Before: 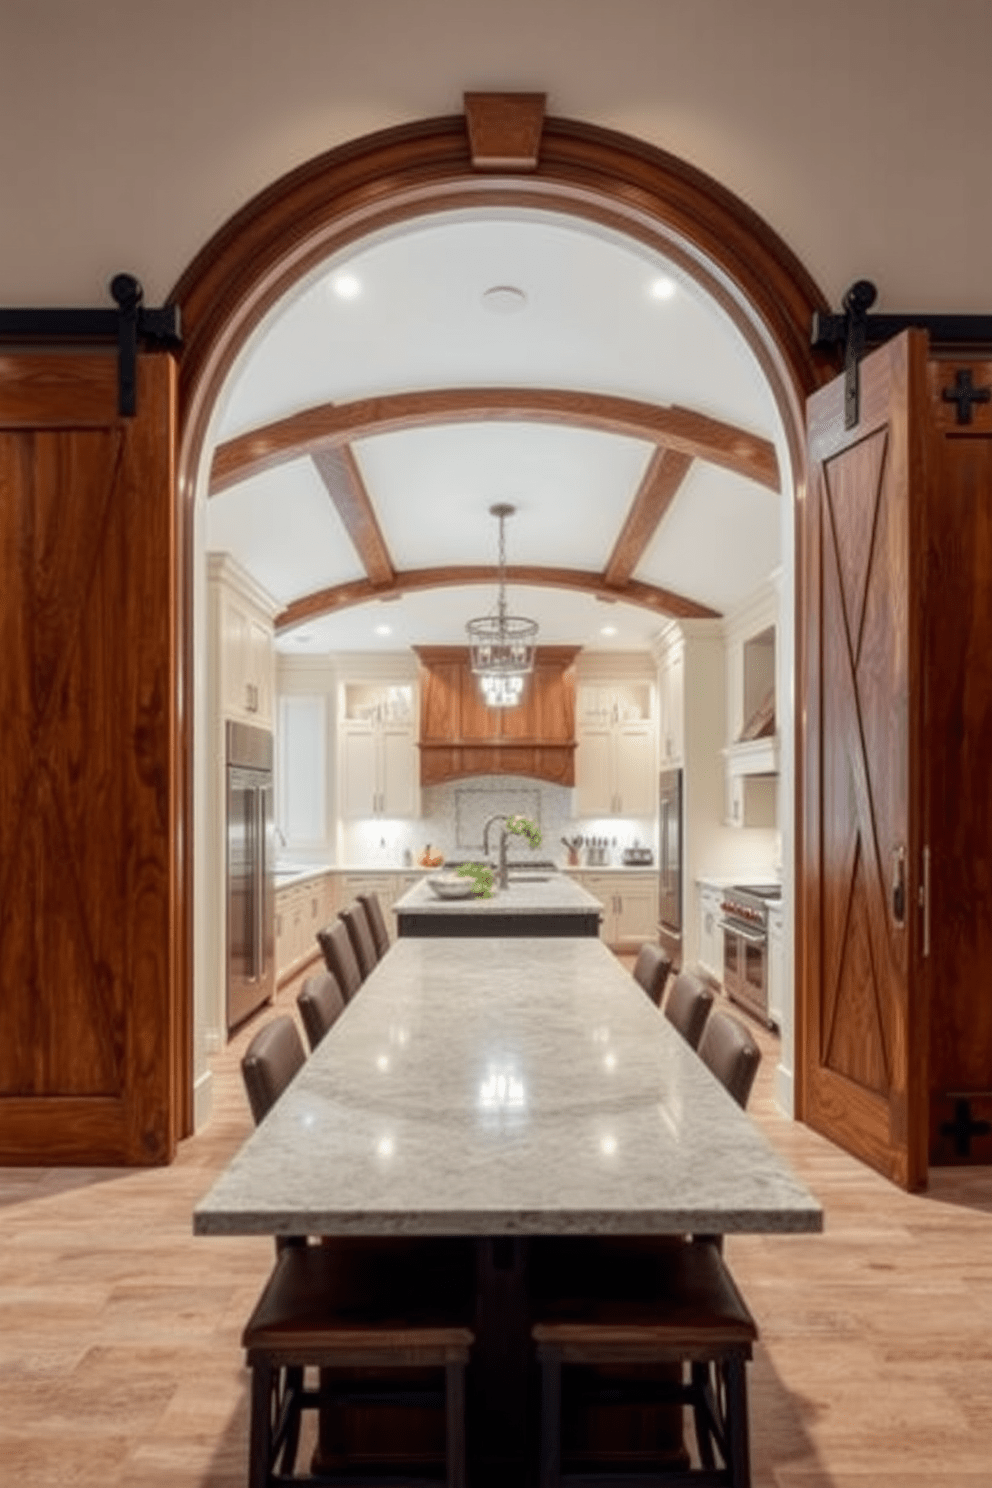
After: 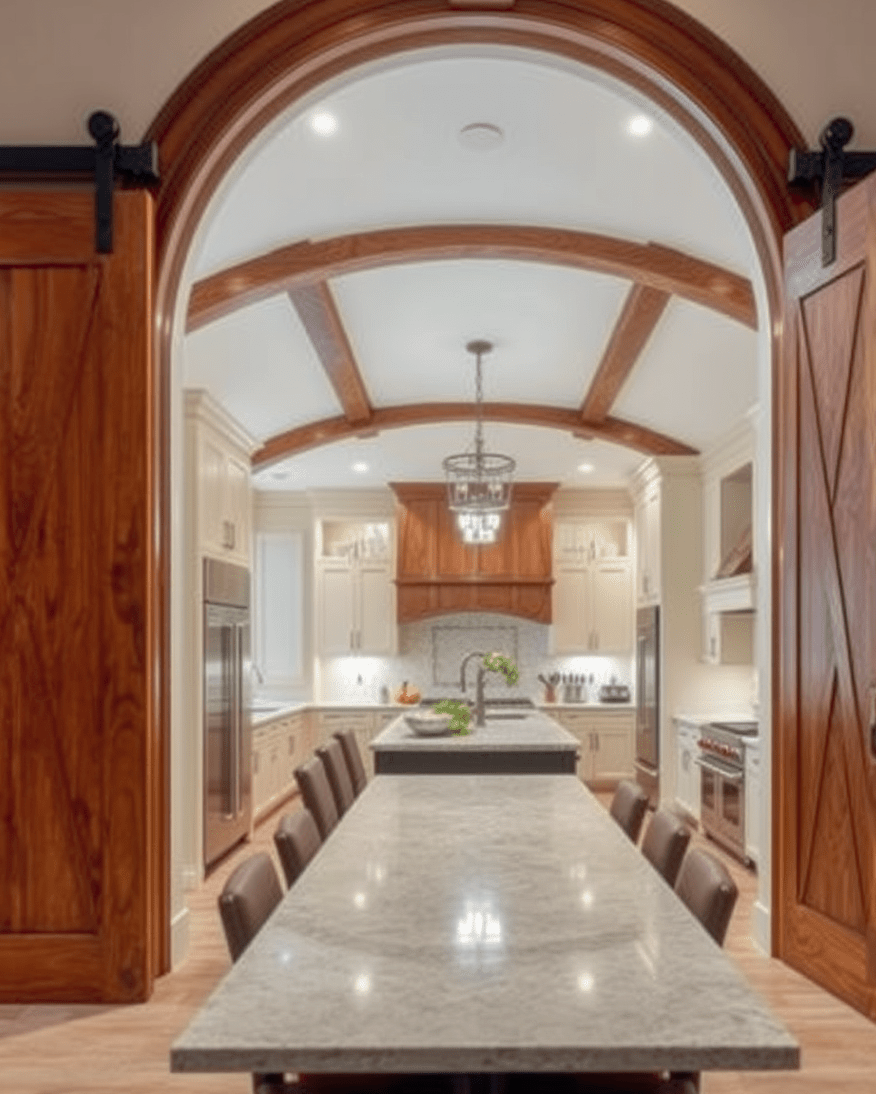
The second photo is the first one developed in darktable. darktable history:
crop and rotate: left 2.369%, top 11.005%, right 9.247%, bottom 15.415%
shadows and highlights: on, module defaults
